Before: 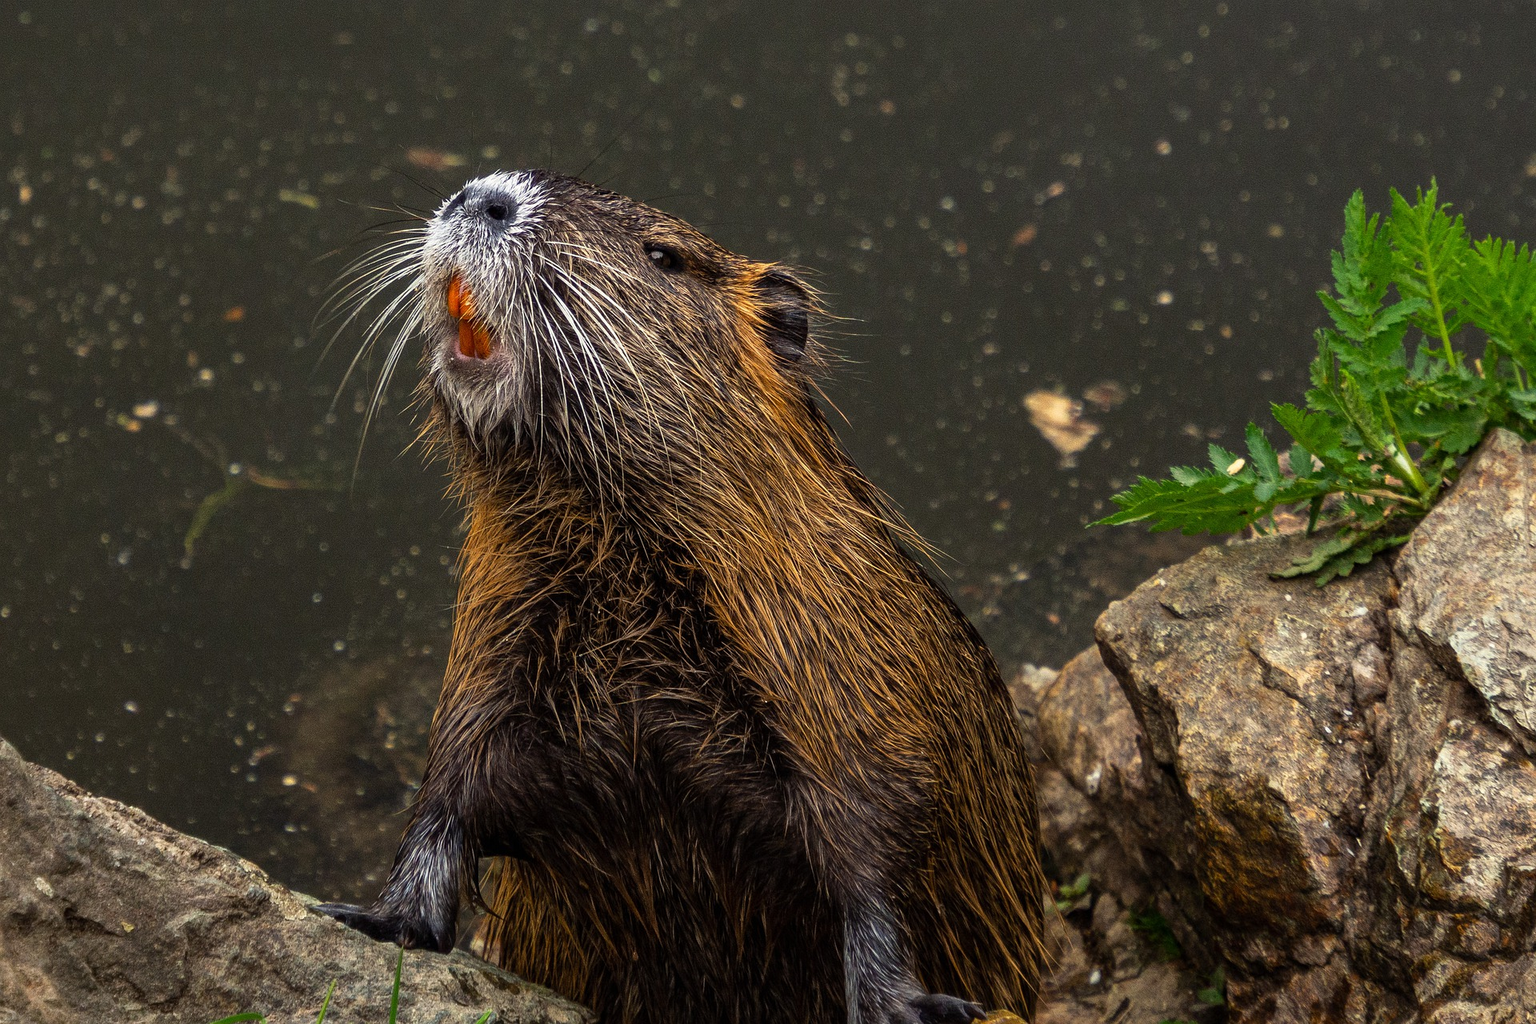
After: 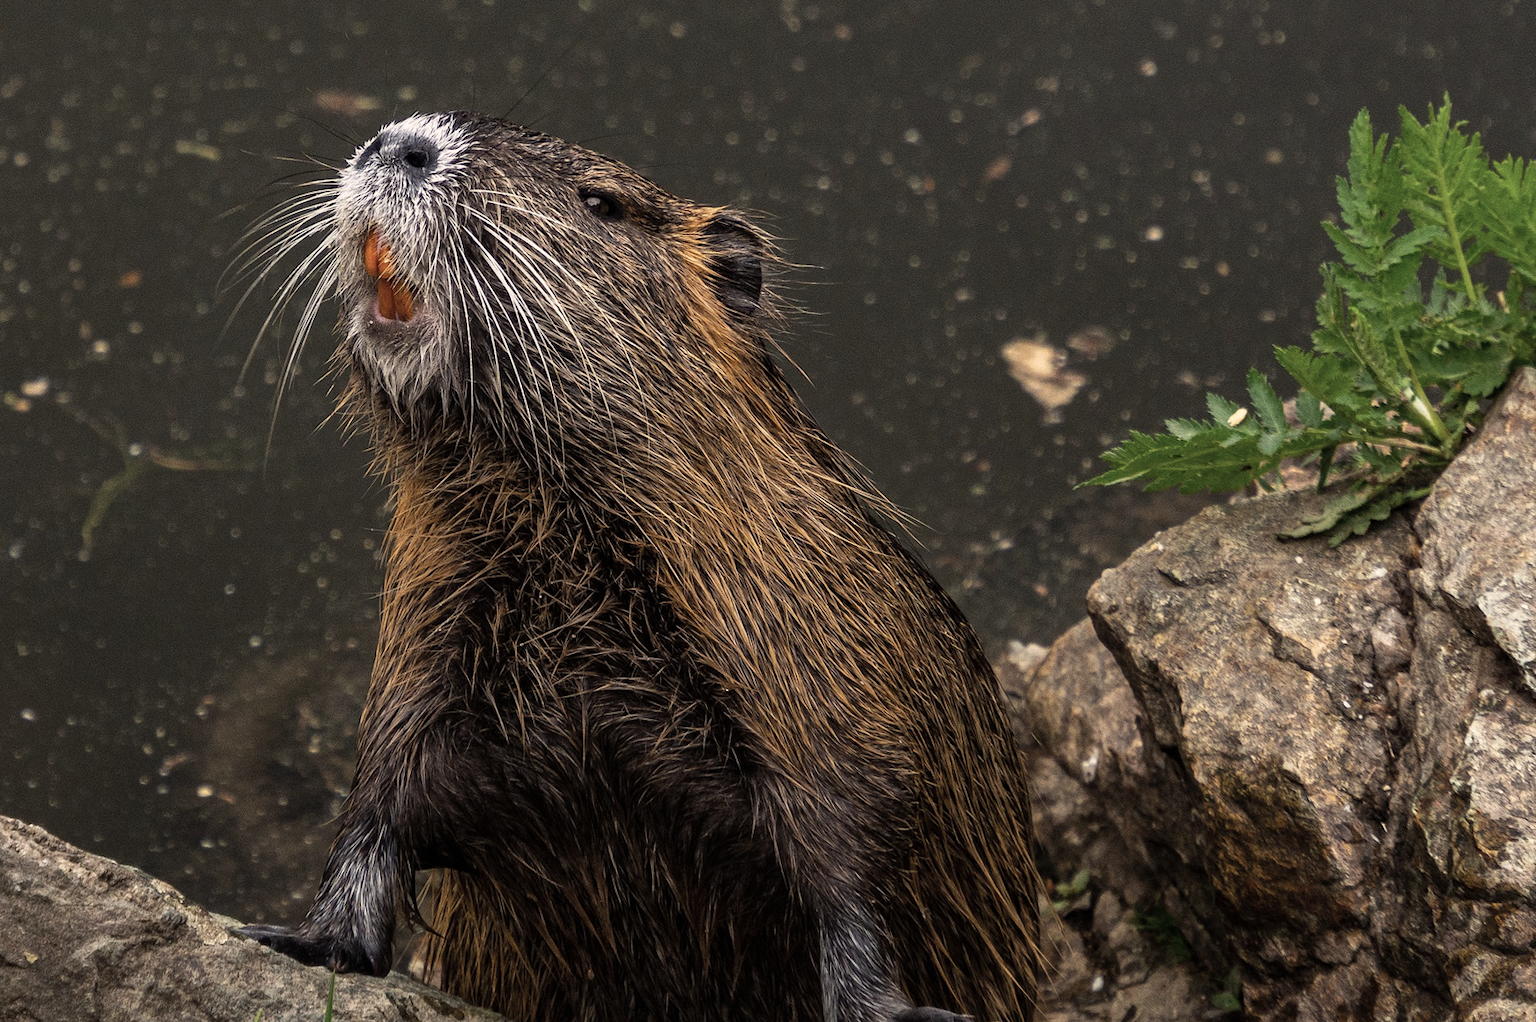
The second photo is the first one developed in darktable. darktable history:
color correction: highlights a* 5.54, highlights b* 5.27, saturation 0.655
crop and rotate: angle 1.56°, left 5.536%, top 5.696%
